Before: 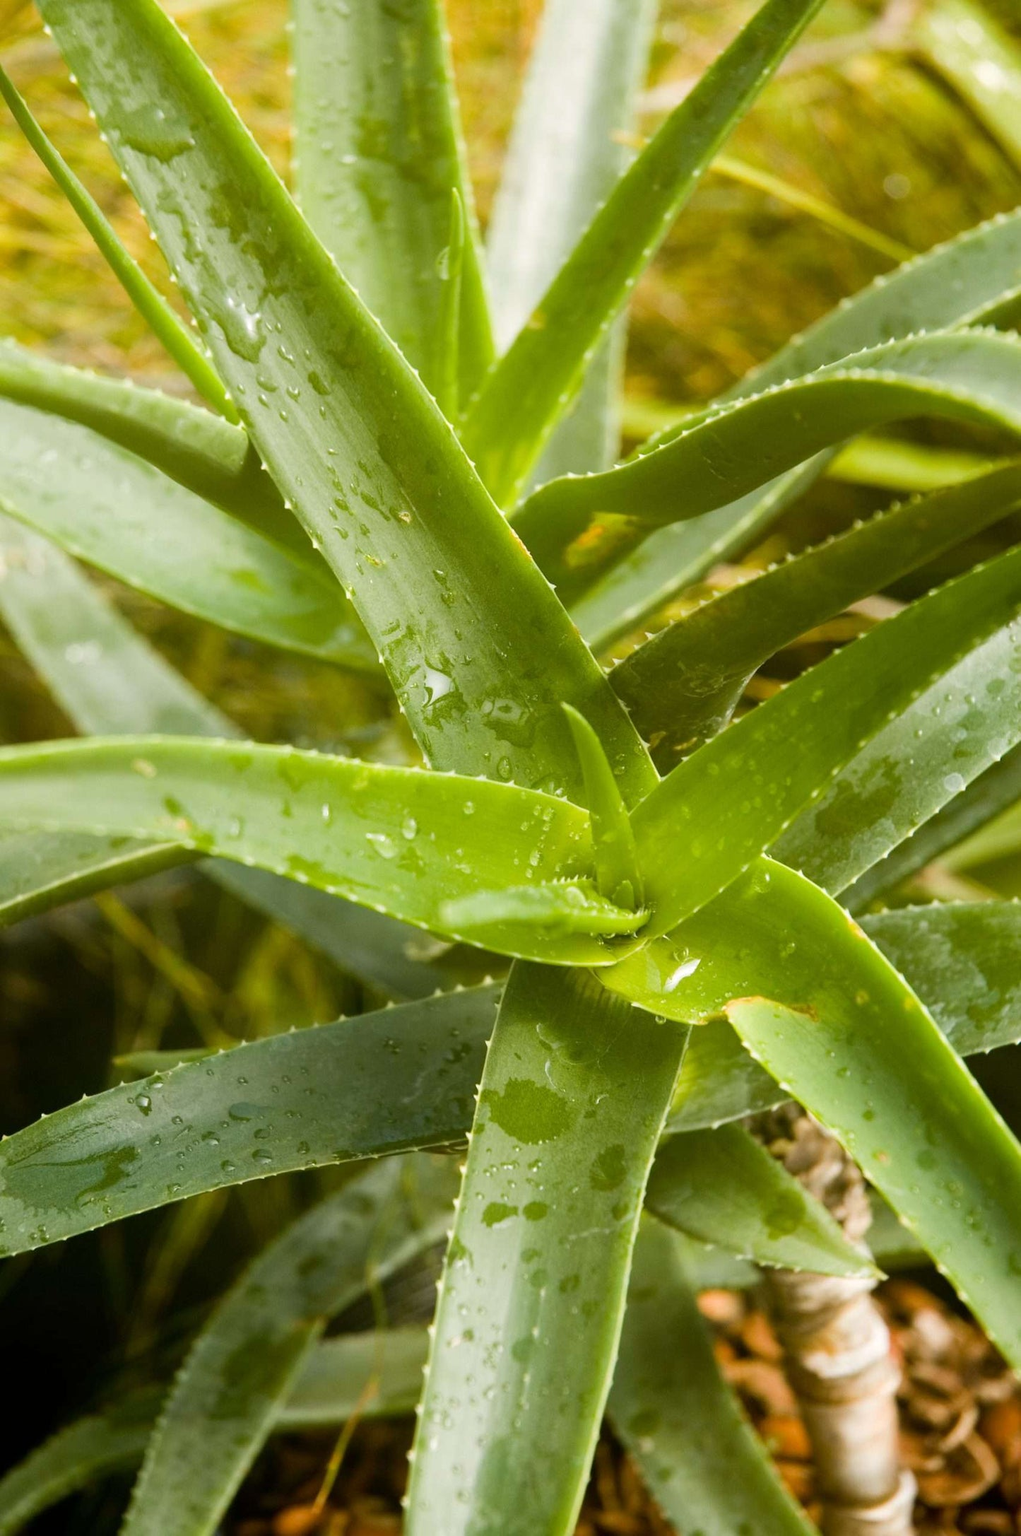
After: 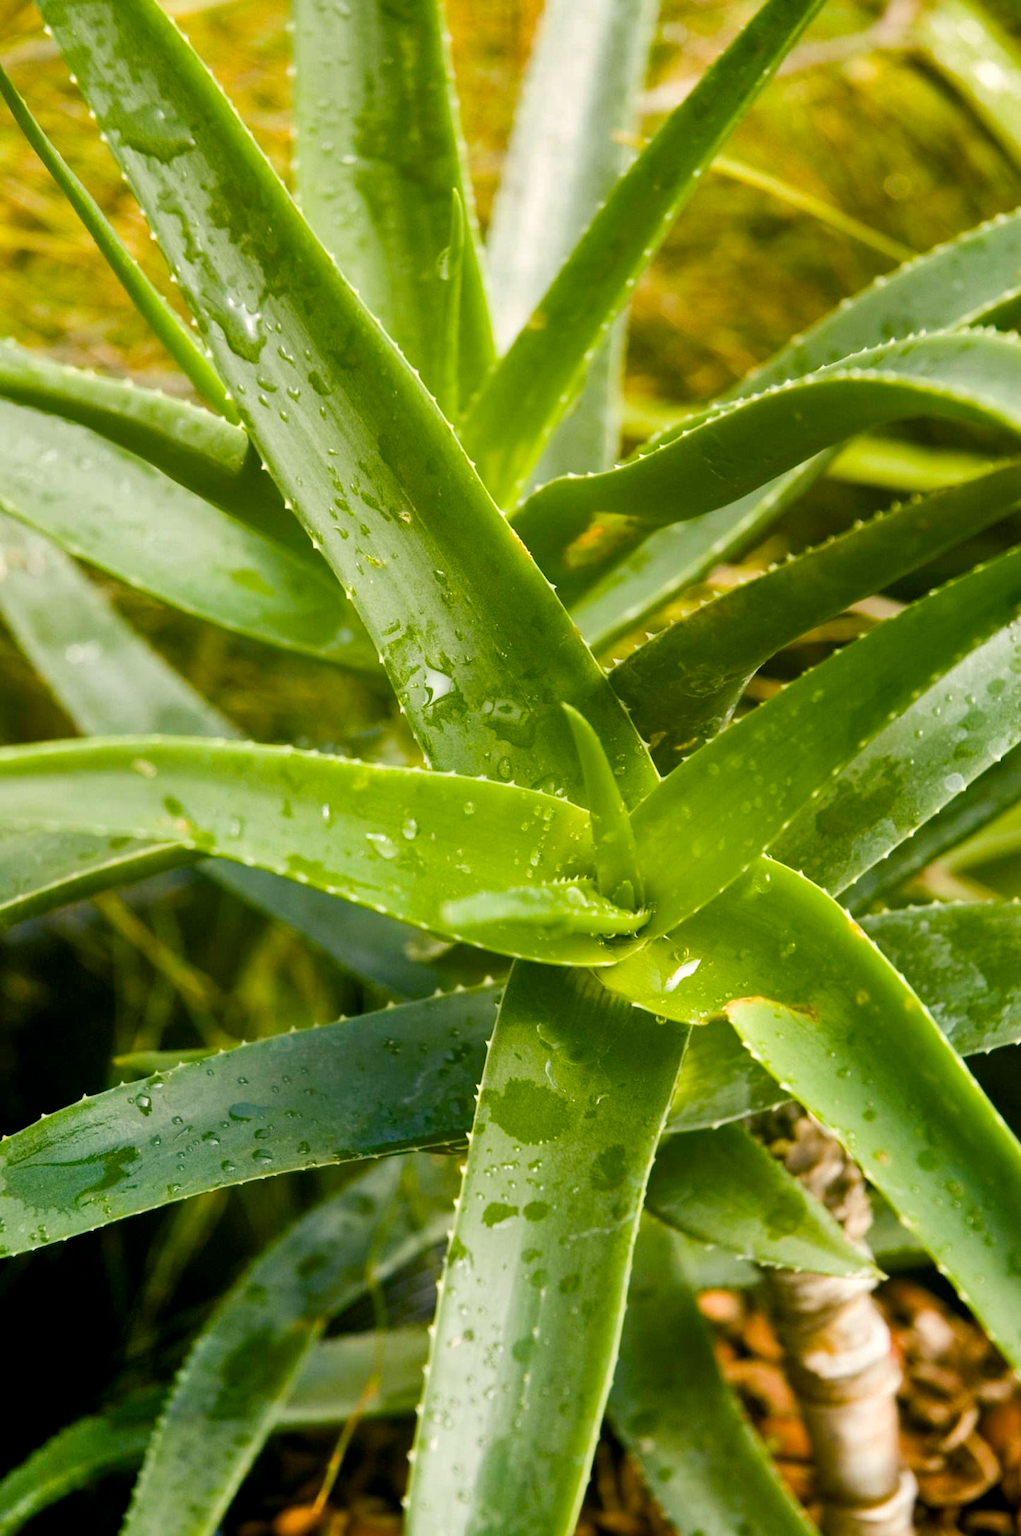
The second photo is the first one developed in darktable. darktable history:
color balance rgb: shadows lift › luminance -28.76%, shadows lift › chroma 15%, shadows lift › hue 270°, power › chroma 1%, power › hue 255°, highlights gain › luminance 7.14%, highlights gain › chroma 2%, highlights gain › hue 90°, global offset › luminance -0.29%, global offset › hue 260°, perceptual saturation grading › global saturation 20%, perceptual saturation grading › highlights -13.92%, perceptual saturation grading › shadows 50%
shadows and highlights: low approximation 0.01, soften with gaussian
